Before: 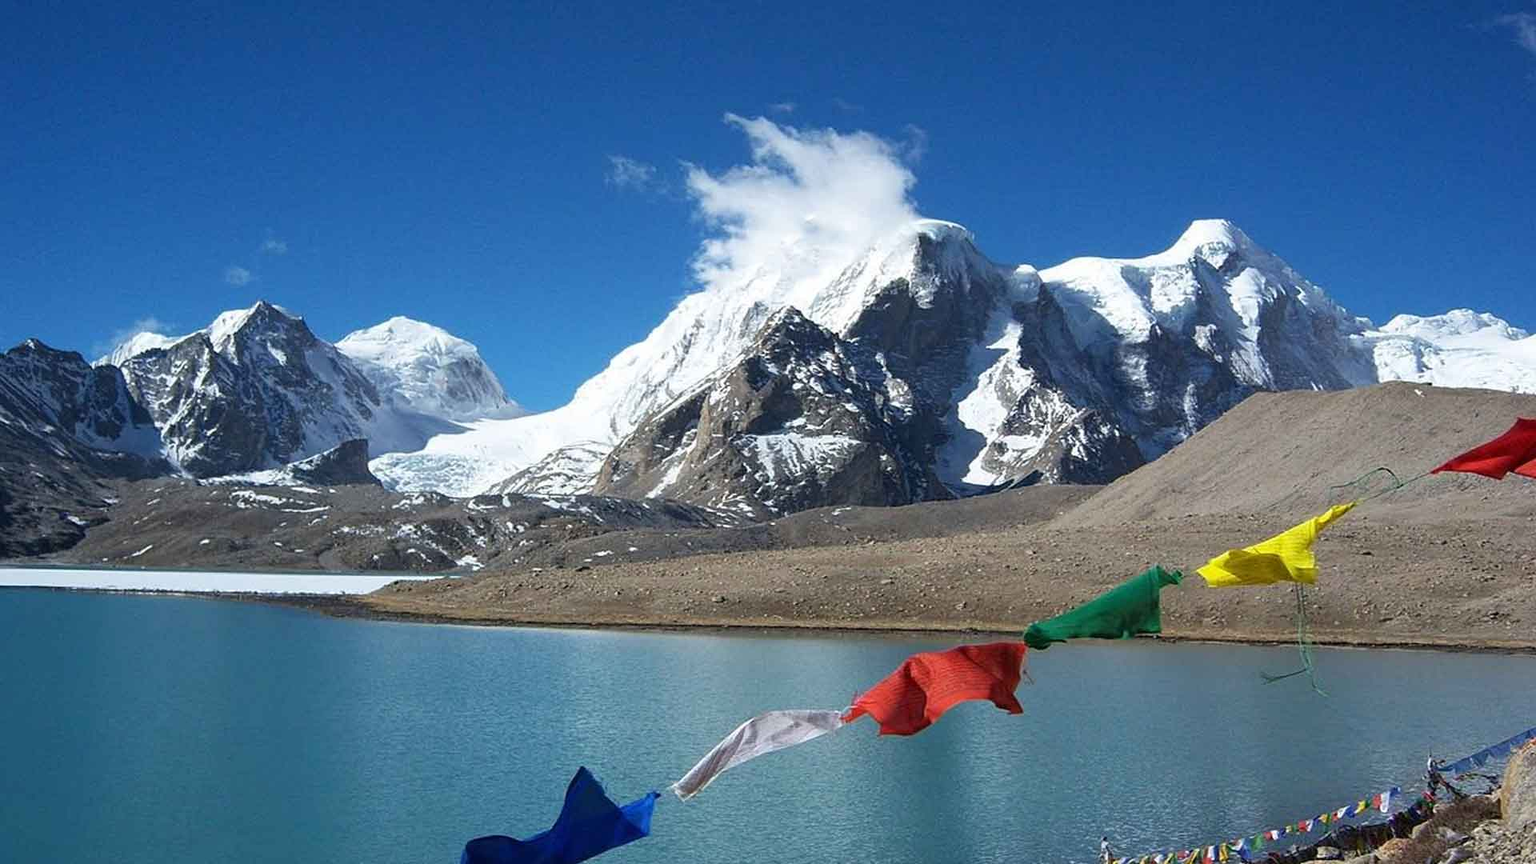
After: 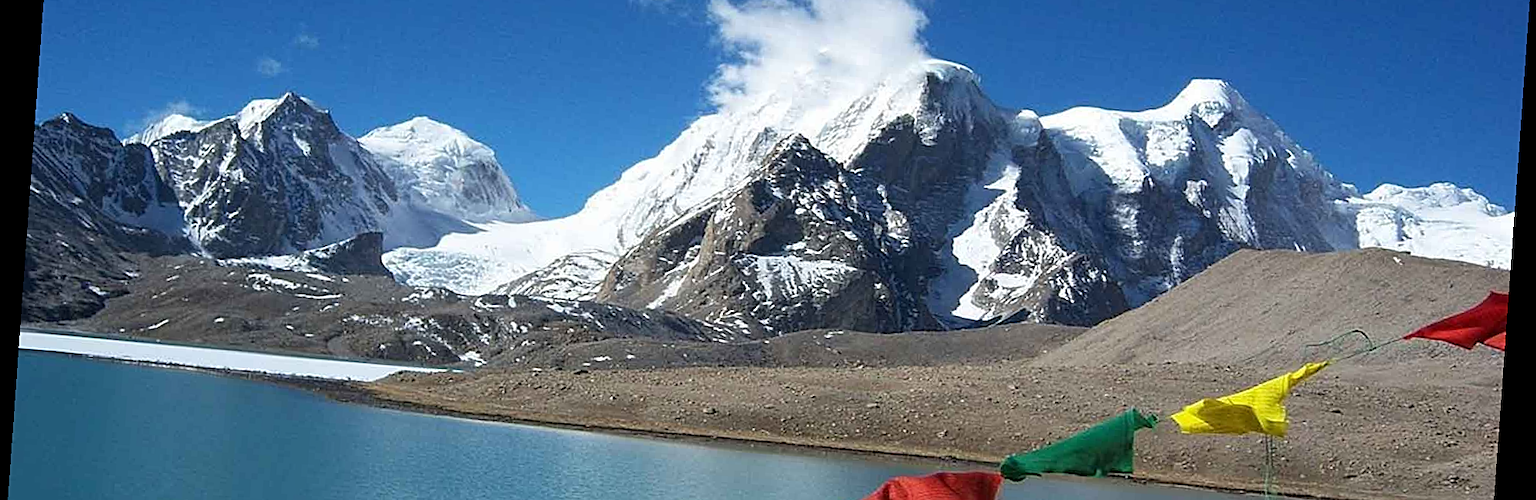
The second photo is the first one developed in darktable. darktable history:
rotate and perspective: rotation 4.1°, automatic cropping off
sharpen: on, module defaults
tone equalizer: on, module defaults
crop and rotate: top 23.043%, bottom 23.437%
